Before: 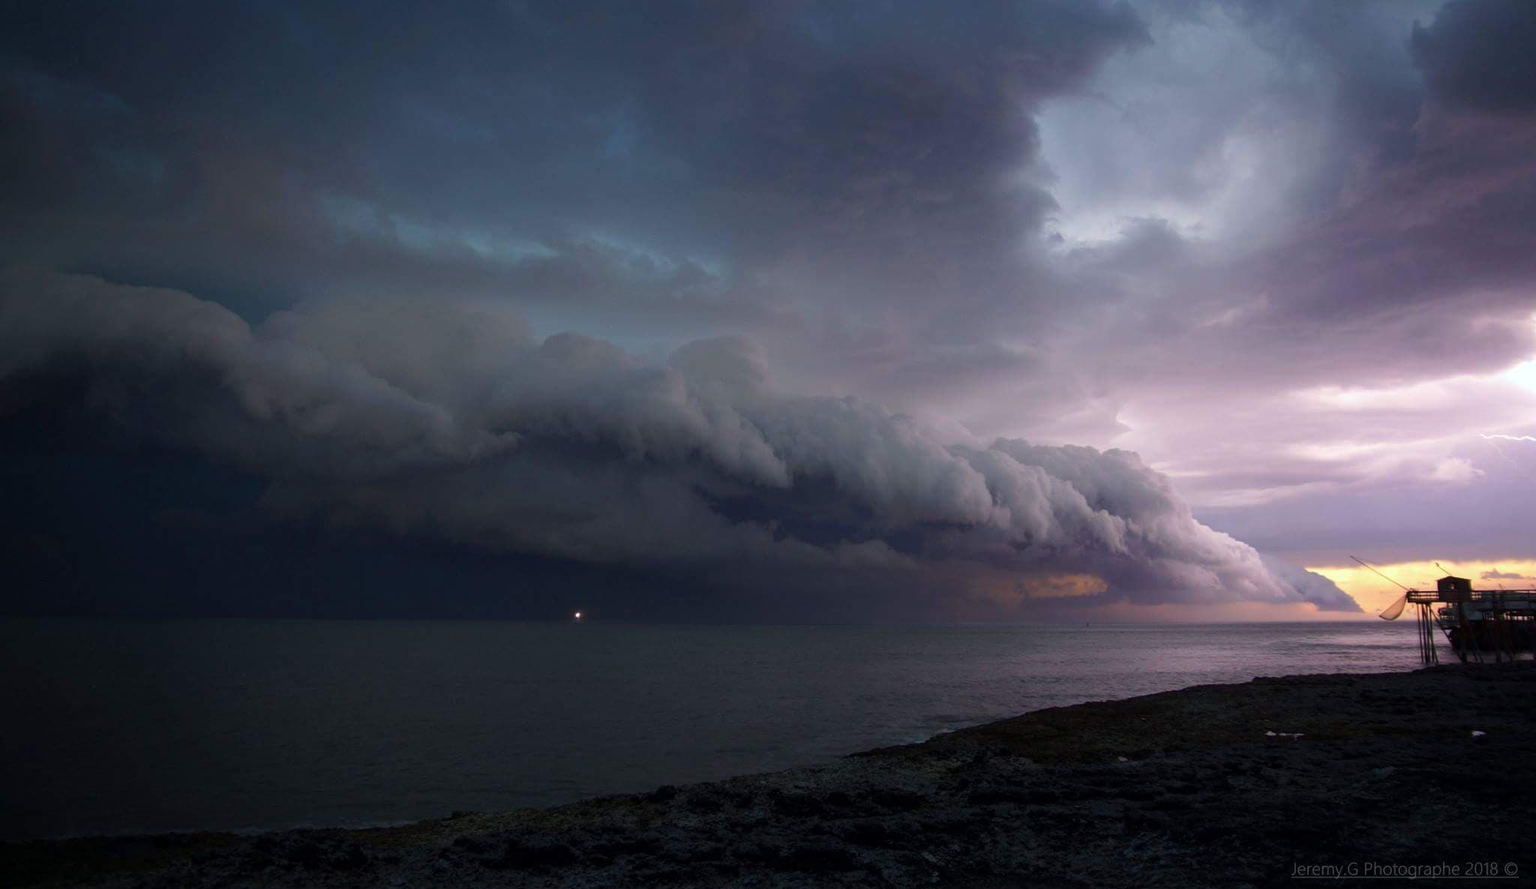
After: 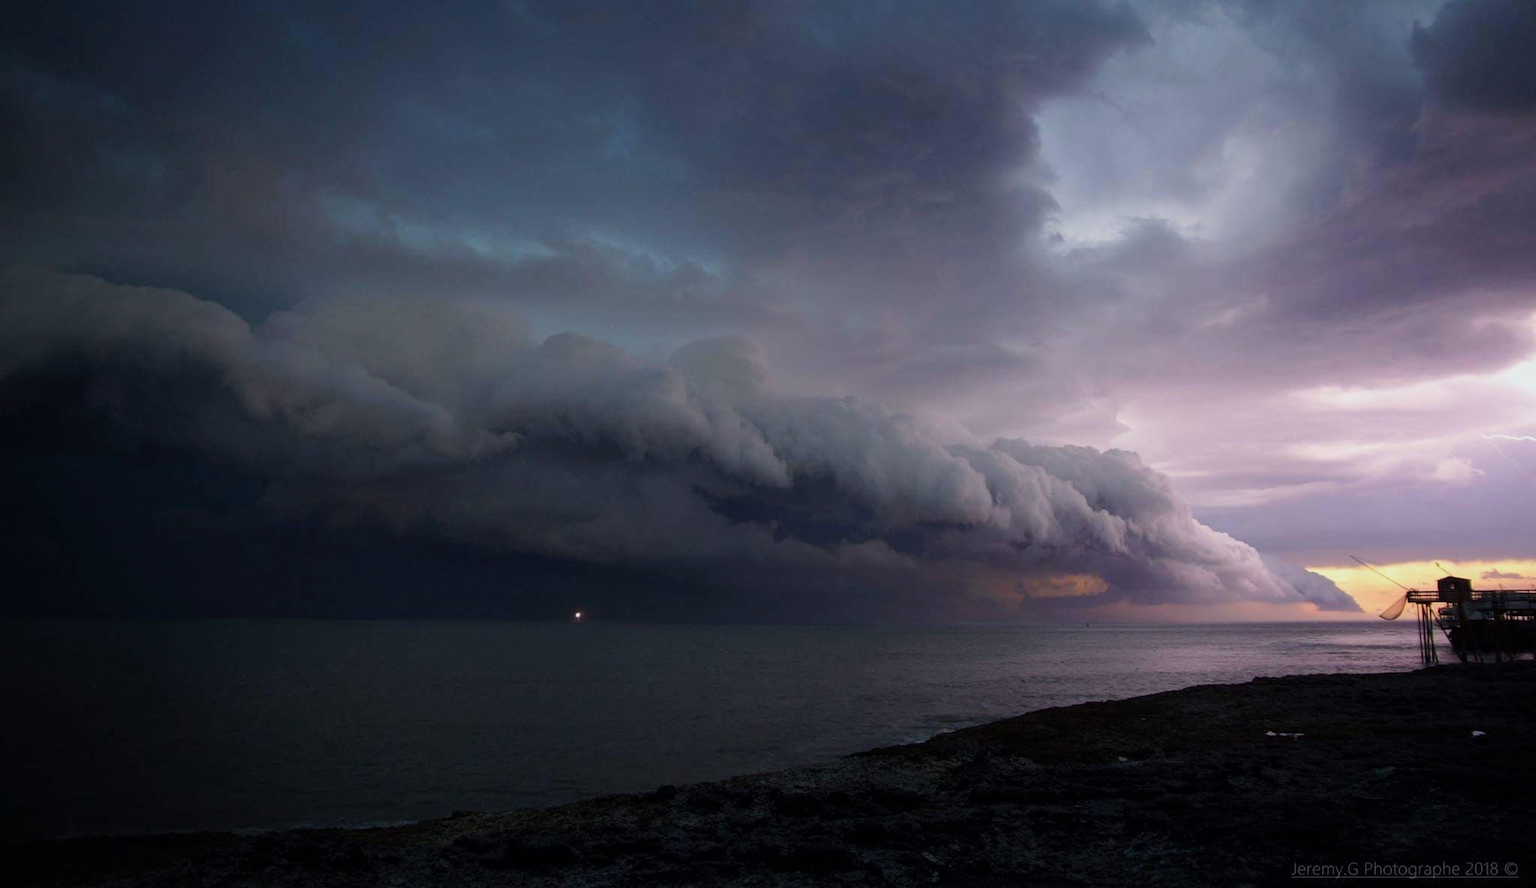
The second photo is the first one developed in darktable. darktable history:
filmic rgb: black relative exposure -11.37 EV, white relative exposure 3.22 EV, hardness 6.77
